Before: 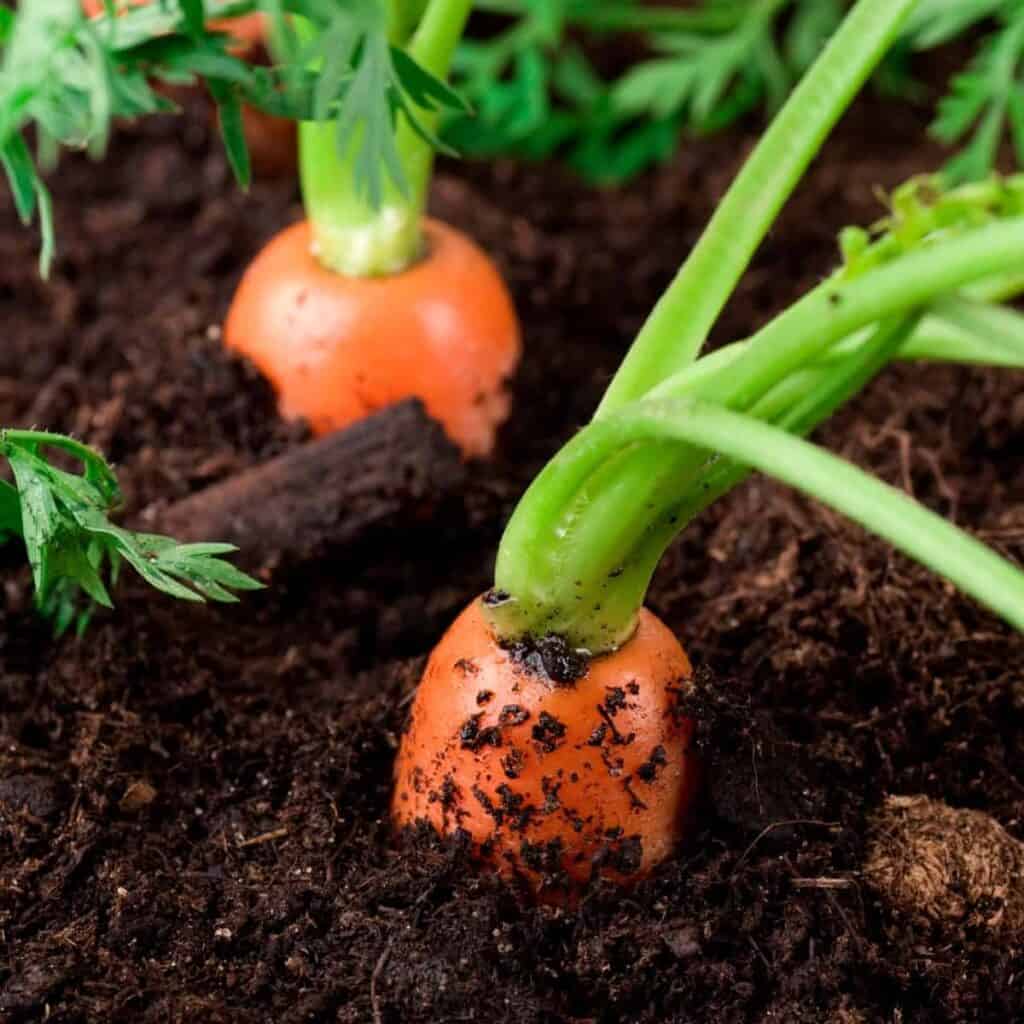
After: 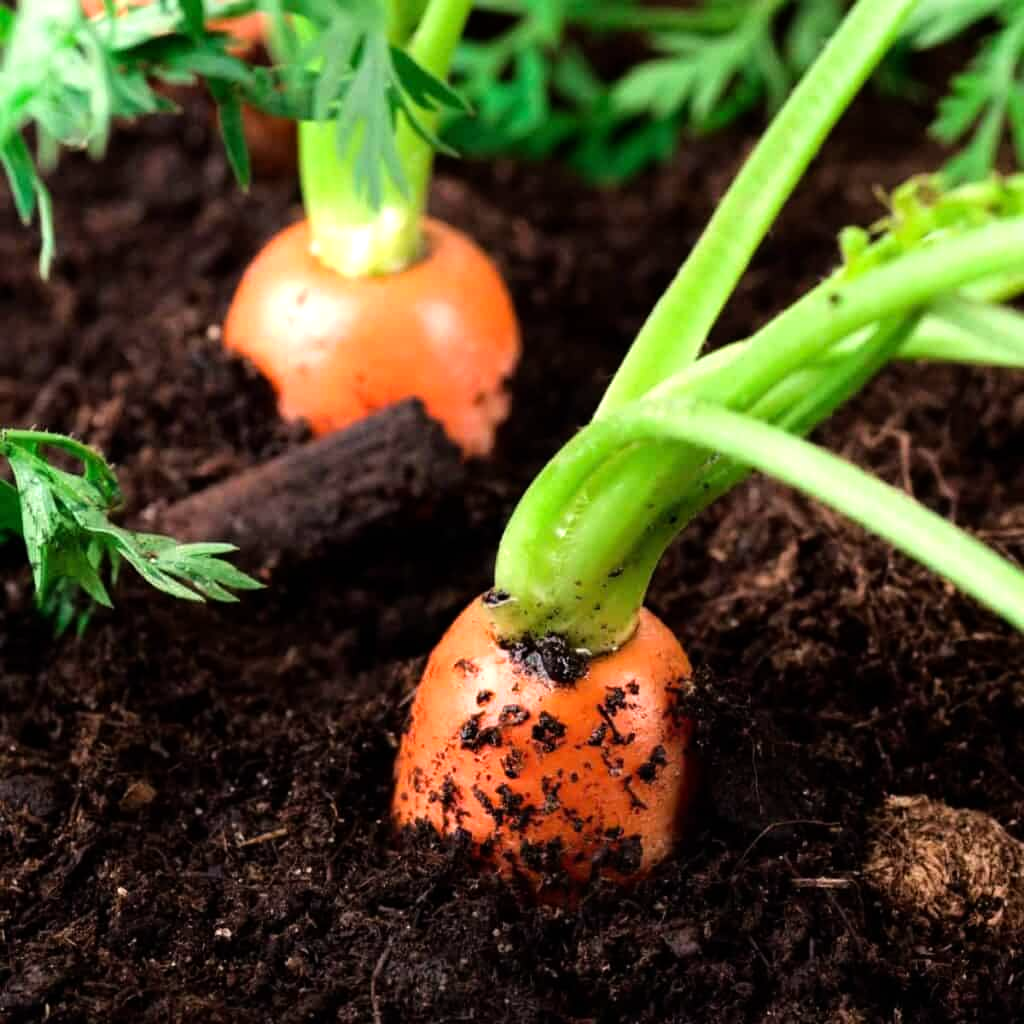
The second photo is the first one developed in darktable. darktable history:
tone equalizer: -8 EV -0.787 EV, -7 EV -0.737 EV, -6 EV -0.633 EV, -5 EV -0.42 EV, -3 EV 0.371 EV, -2 EV 0.6 EV, -1 EV 0.676 EV, +0 EV 0.745 EV, mask exposure compensation -0.498 EV
